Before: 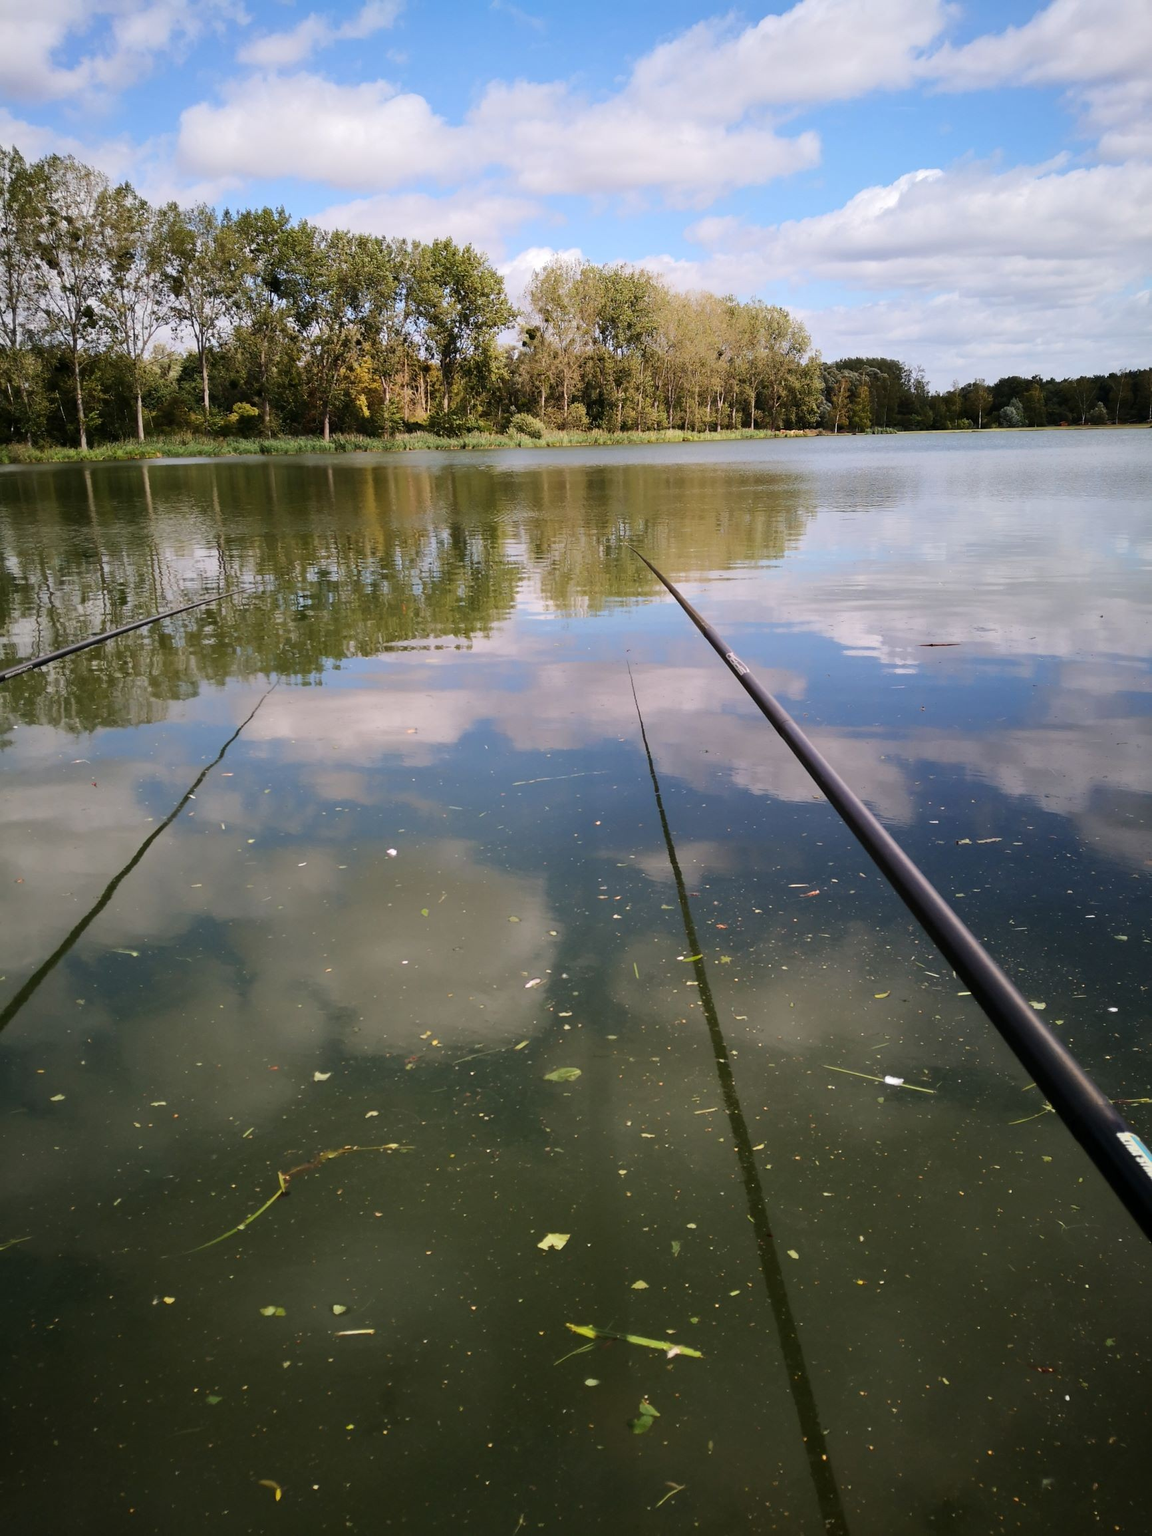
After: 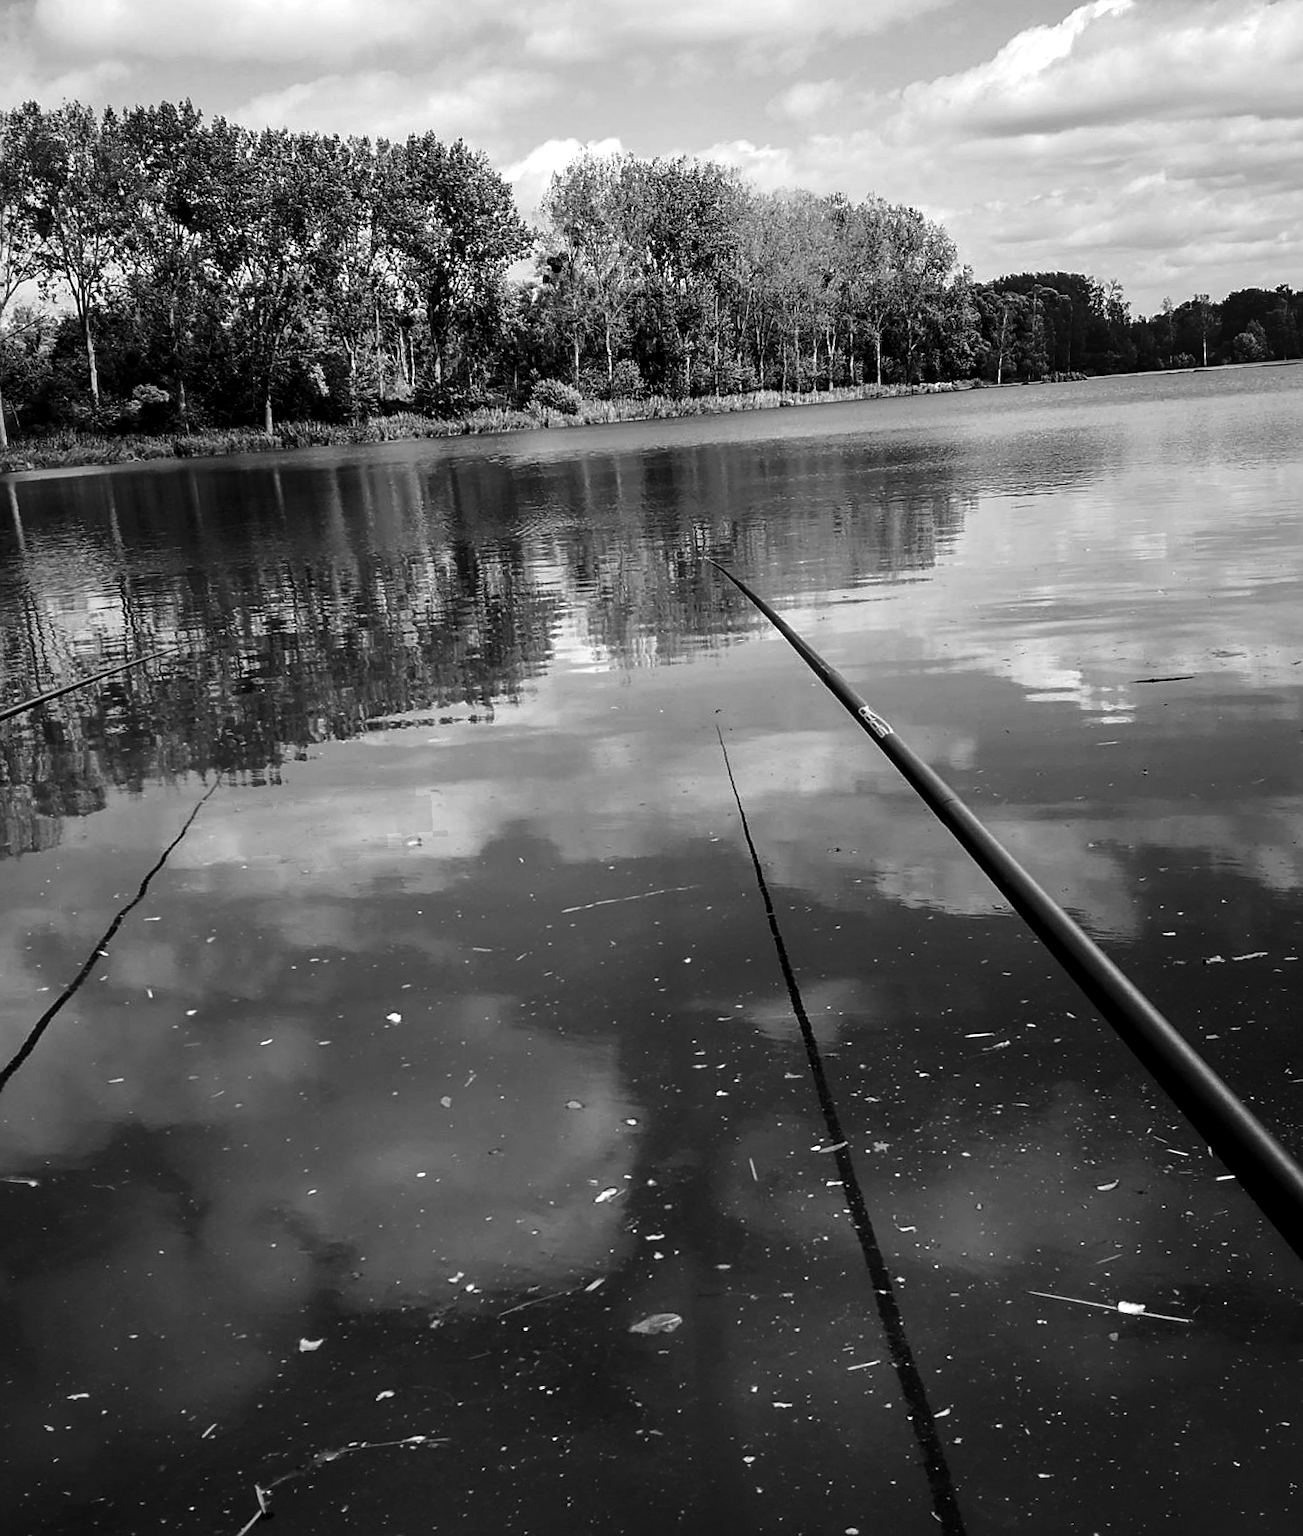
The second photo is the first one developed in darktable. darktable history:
crop and rotate: left 10.77%, top 5.1%, right 10.41%, bottom 16.76%
local contrast: on, module defaults
monochrome: a 1.94, b -0.638
color balance: lift [1, 1.001, 0.999, 1.001], gamma [1, 1.004, 1.007, 0.993], gain [1, 0.991, 0.987, 1.013], contrast 7.5%, contrast fulcrum 10%, output saturation 115%
rotate and perspective: rotation -3°, crop left 0.031, crop right 0.968, crop top 0.07, crop bottom 0.93
color zones: curves: ch0 [(0, 0.278) (0.143, 0.5) (0.286, 0.5) (0.429, 0.5) (0.571, 0.5) (0.714, 0.5) (0.857, 0.5) (1, 0.5)]; ch1 [(0, 1) (0.143, 0.165) (0.286, 0) (0.429, 0) (0.571, 0) (0.714, 0) (0.857, 0.5) (1, 0.5)]; ch2 [(0, 0.508) (0.143, 0.5) (0.286, 0.5) (0.429, 0.5) (0.571, 0.5) (0.714, 0.5) (0.857, 0.5) (1, 0.5)]
contrast brightness saturation: contrast 0.1, brightness -0.26, saturation 0.14
sharpen: on, module defaults
